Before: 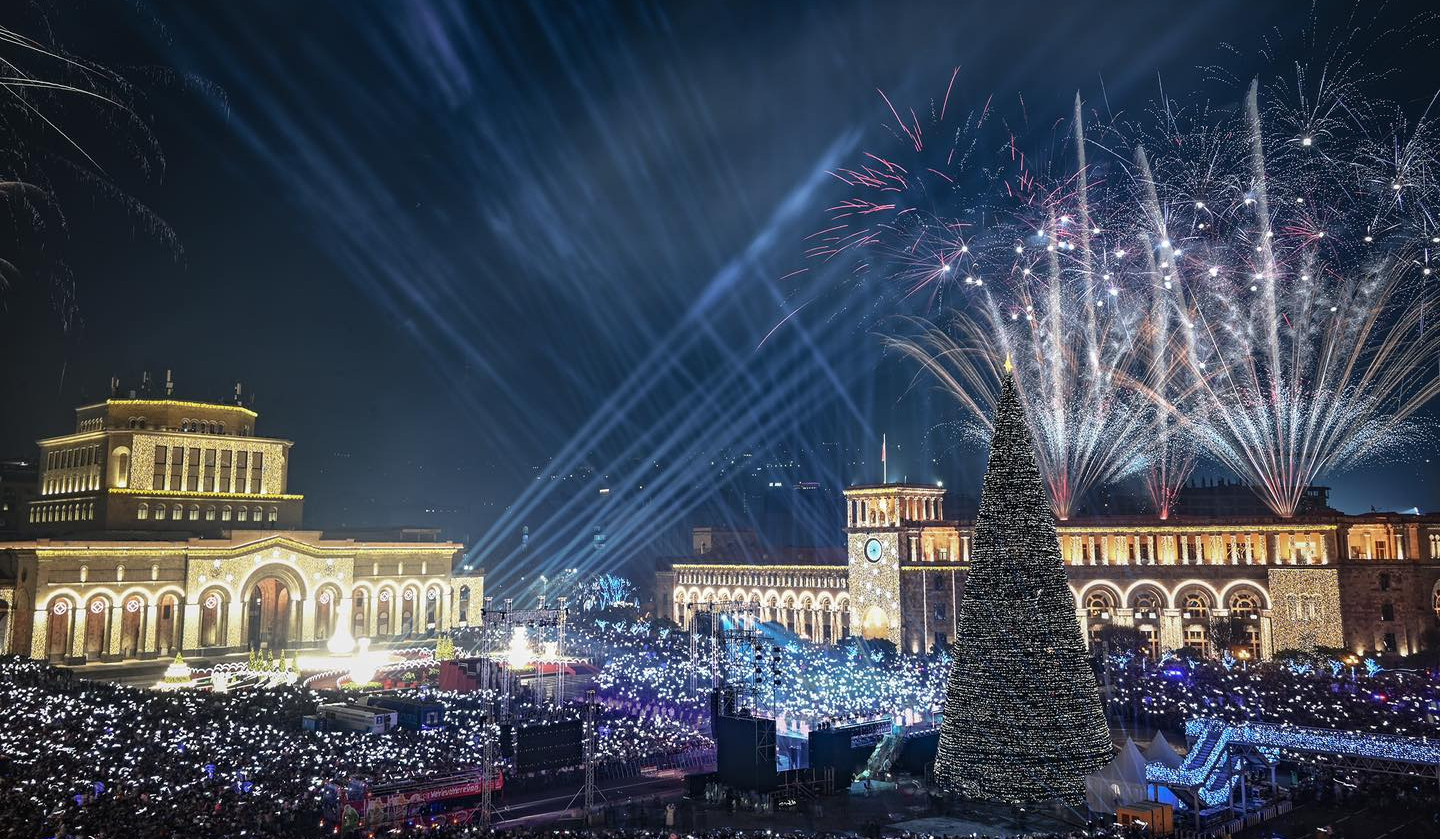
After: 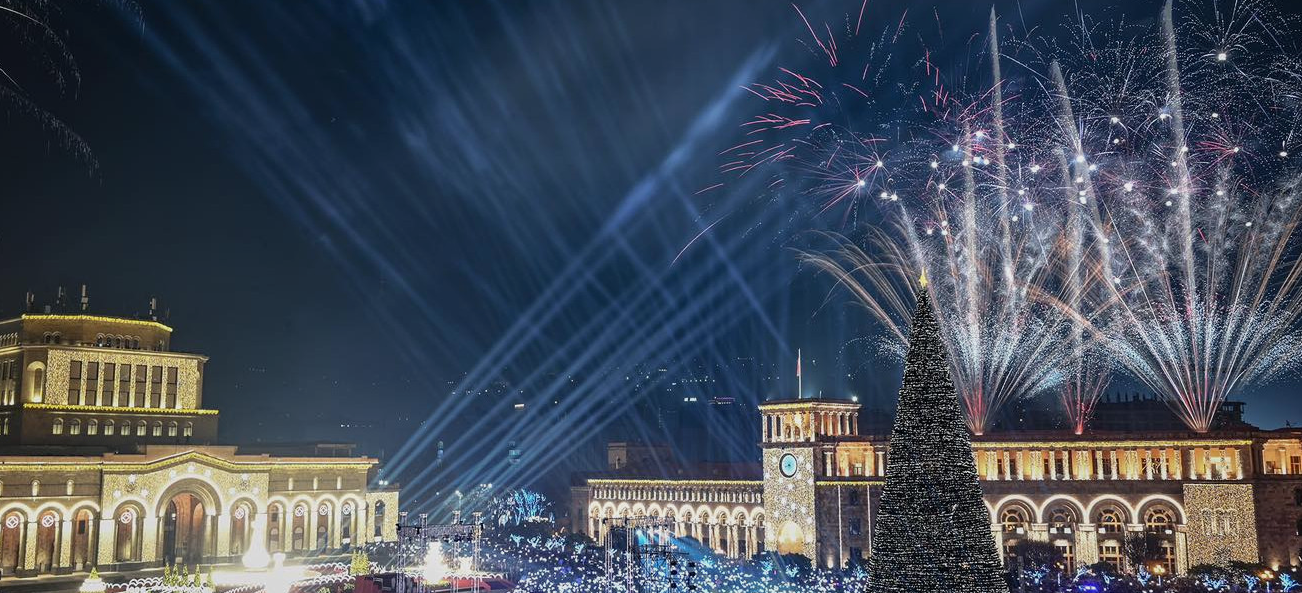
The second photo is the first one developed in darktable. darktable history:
exposure: exposure -0.258 EV, compensate highlight preservation false
crop: left 5.909%, top 10.162%, right 3.649%, bottom 19.111%
